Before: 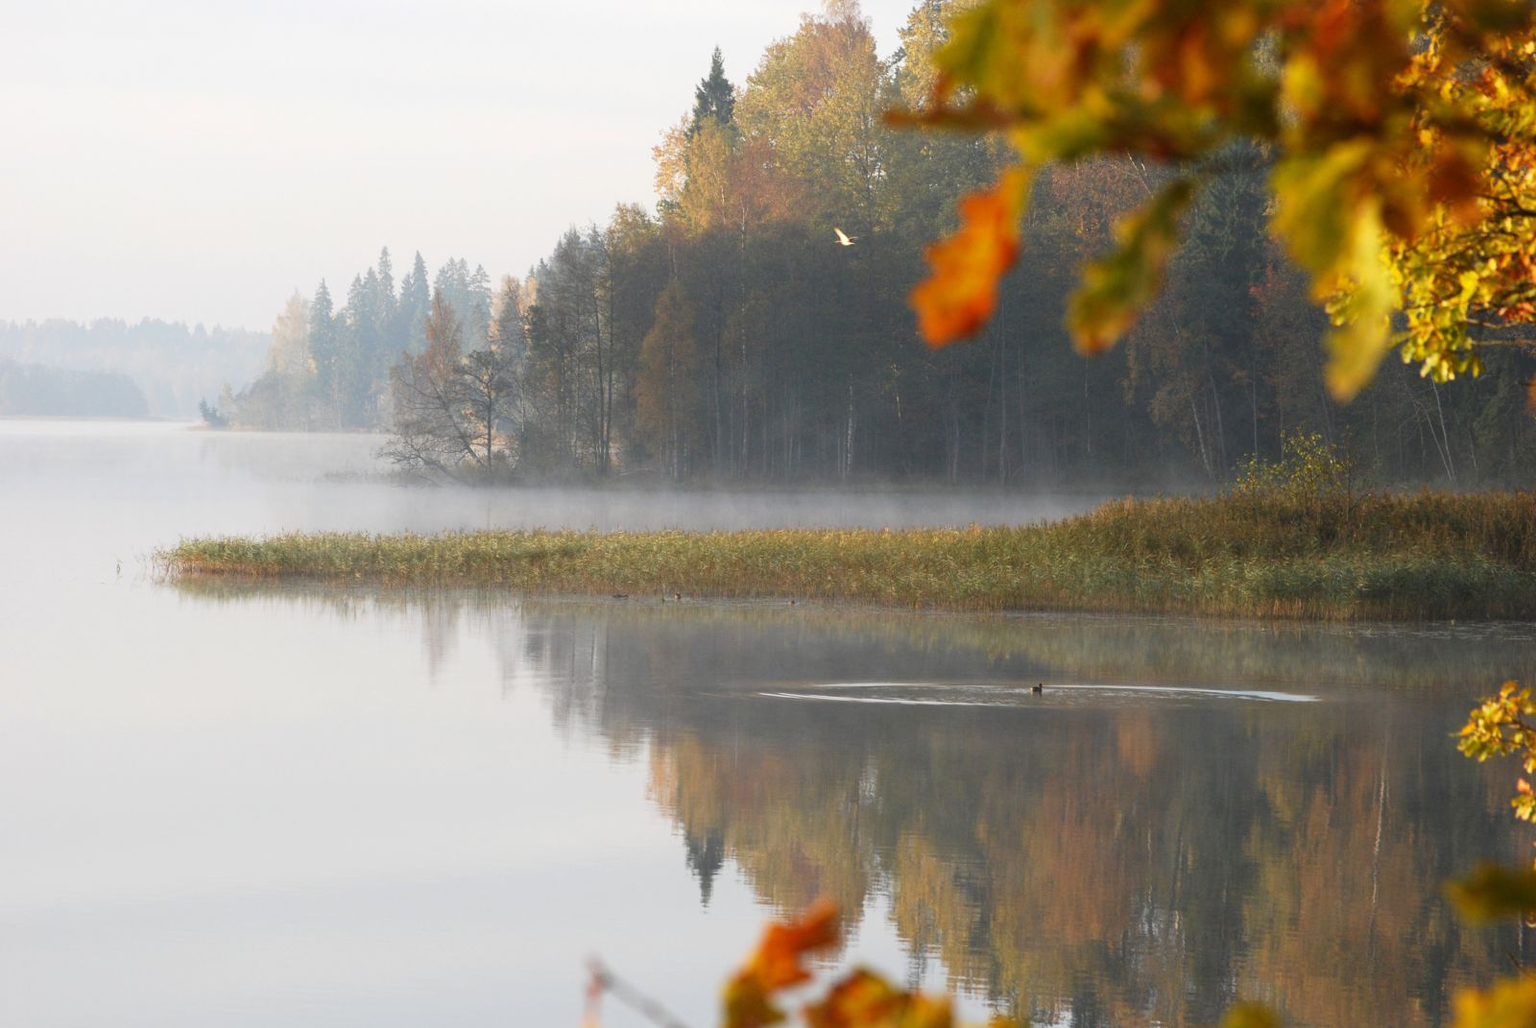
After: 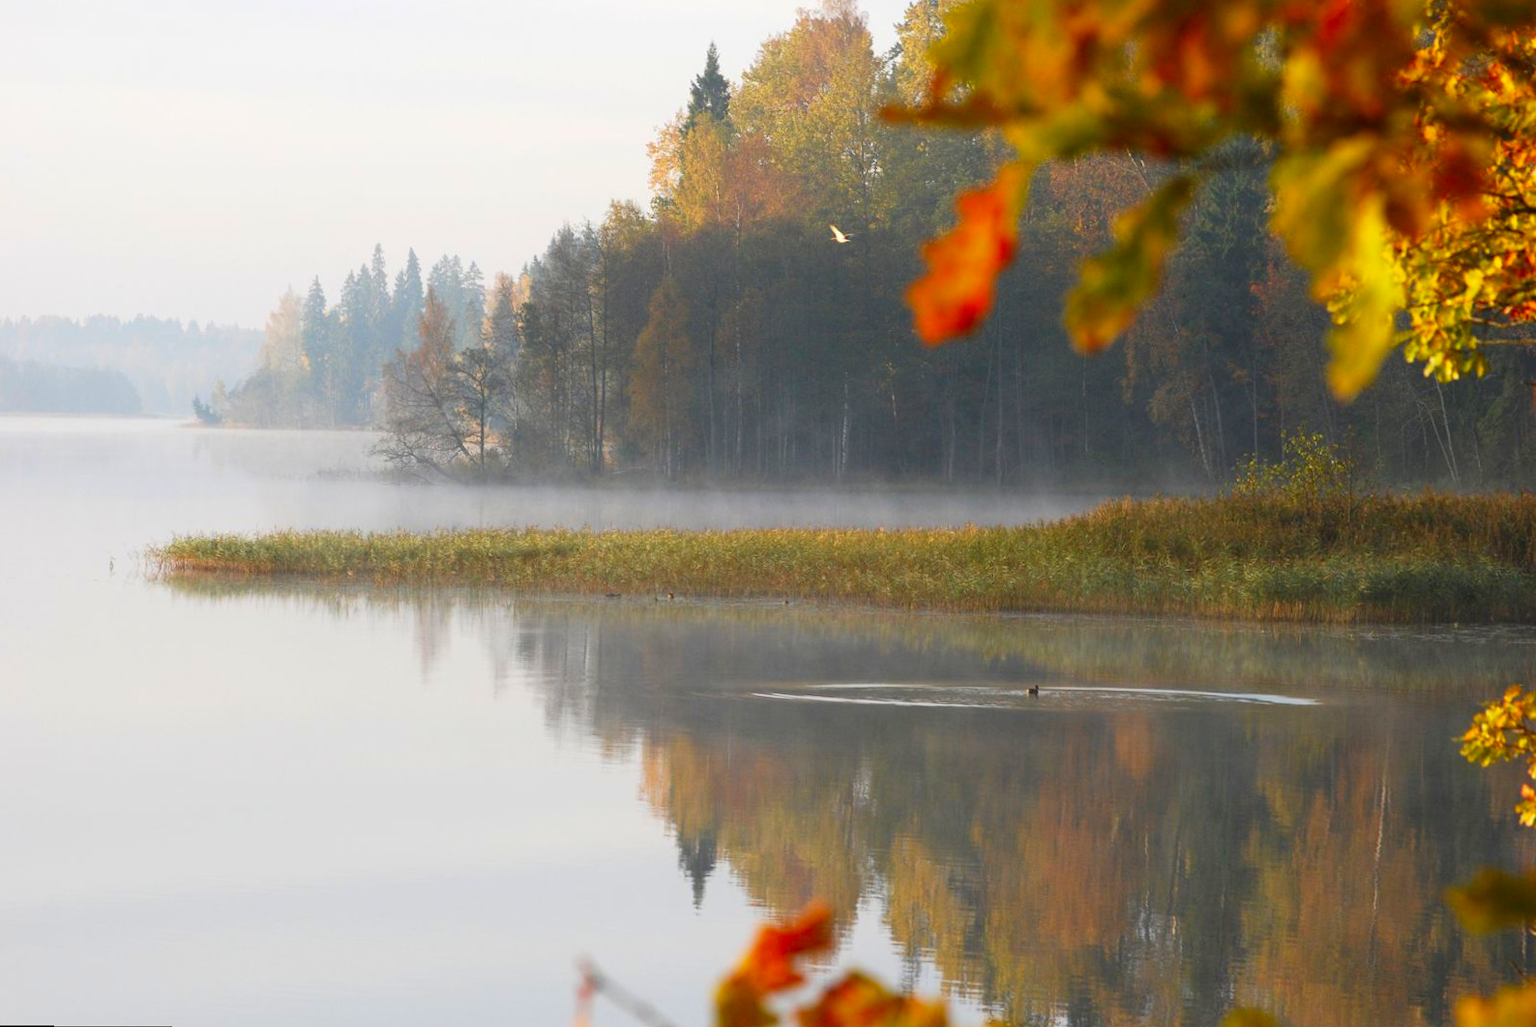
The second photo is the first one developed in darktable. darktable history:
exposure: compensate highlight preservation false
color correction: saturation 1.32
rotate and perspective: rotation 0.192°, lens shift (horizontal) -0.015, crop left 0.005, crop right 0.996, crop top 0.006, crop bottom 0.99
